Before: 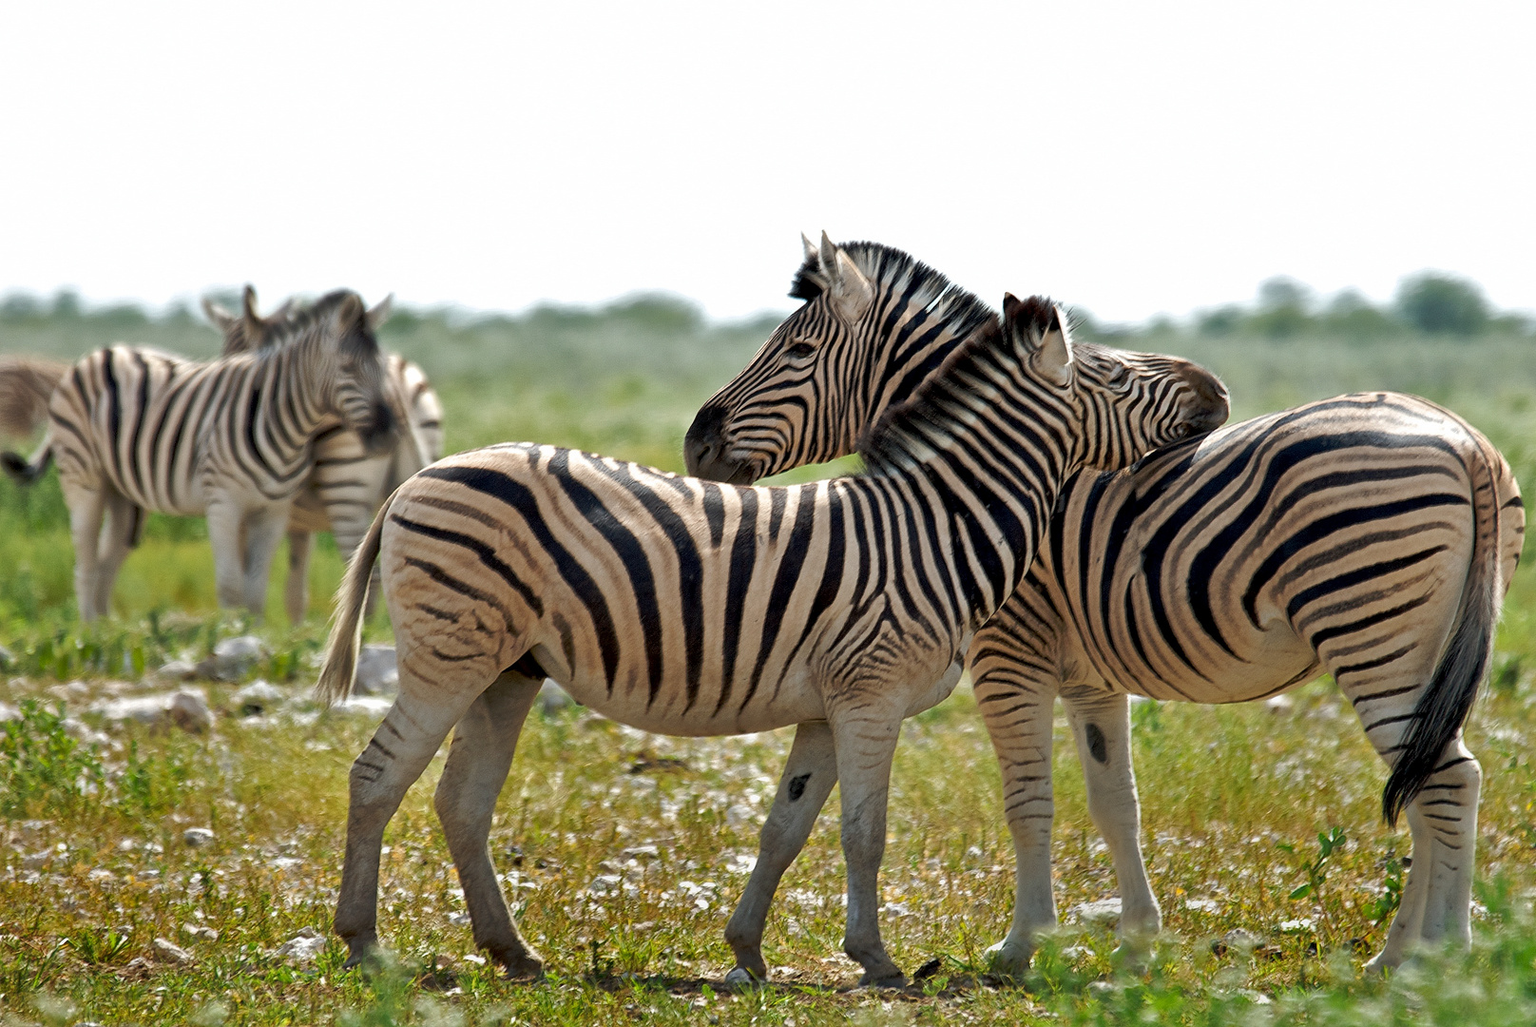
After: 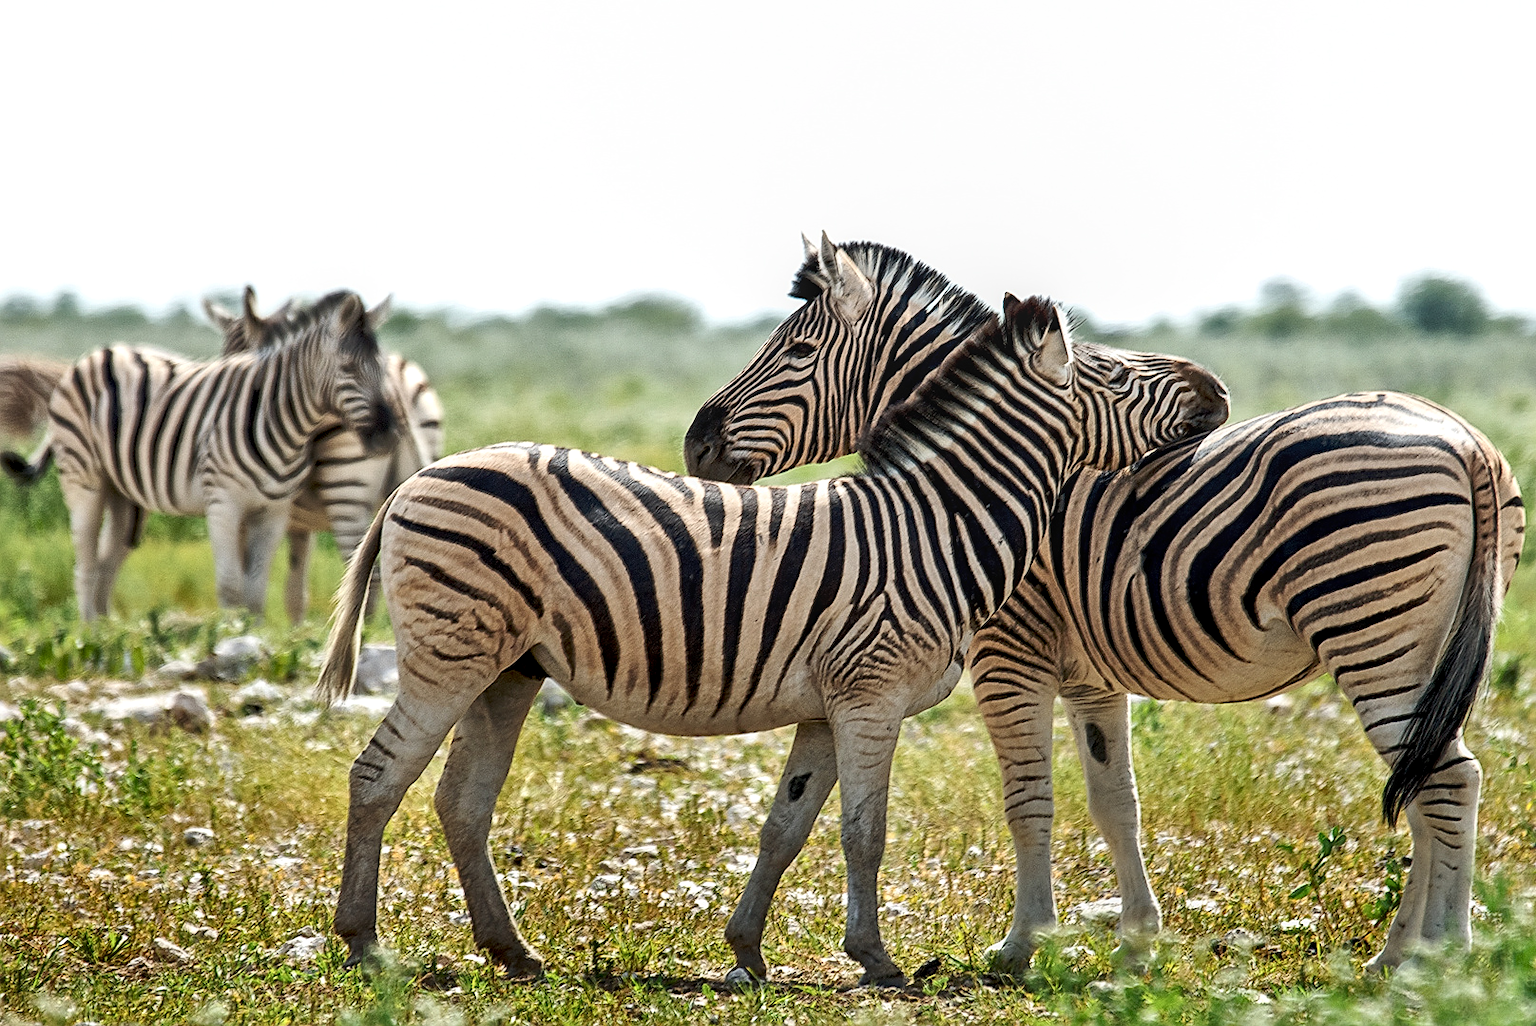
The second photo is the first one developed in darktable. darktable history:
contrast brightness saturation: contrast 0.24, brightness 0.09
local contrast: on, module defaults
sharpen: on, module defaults
